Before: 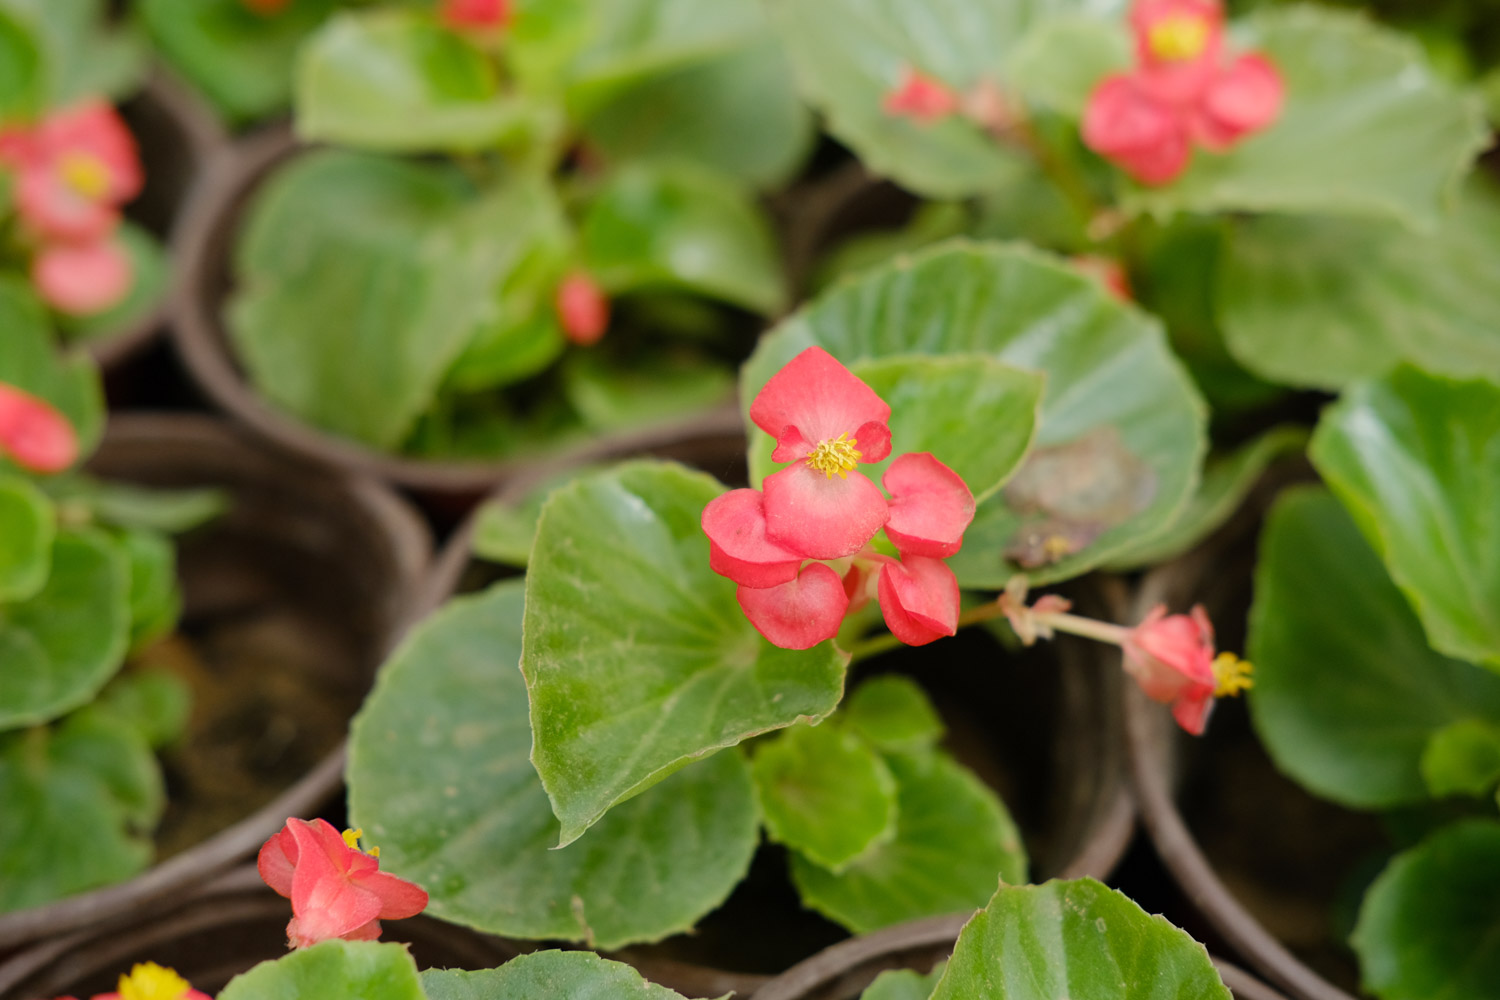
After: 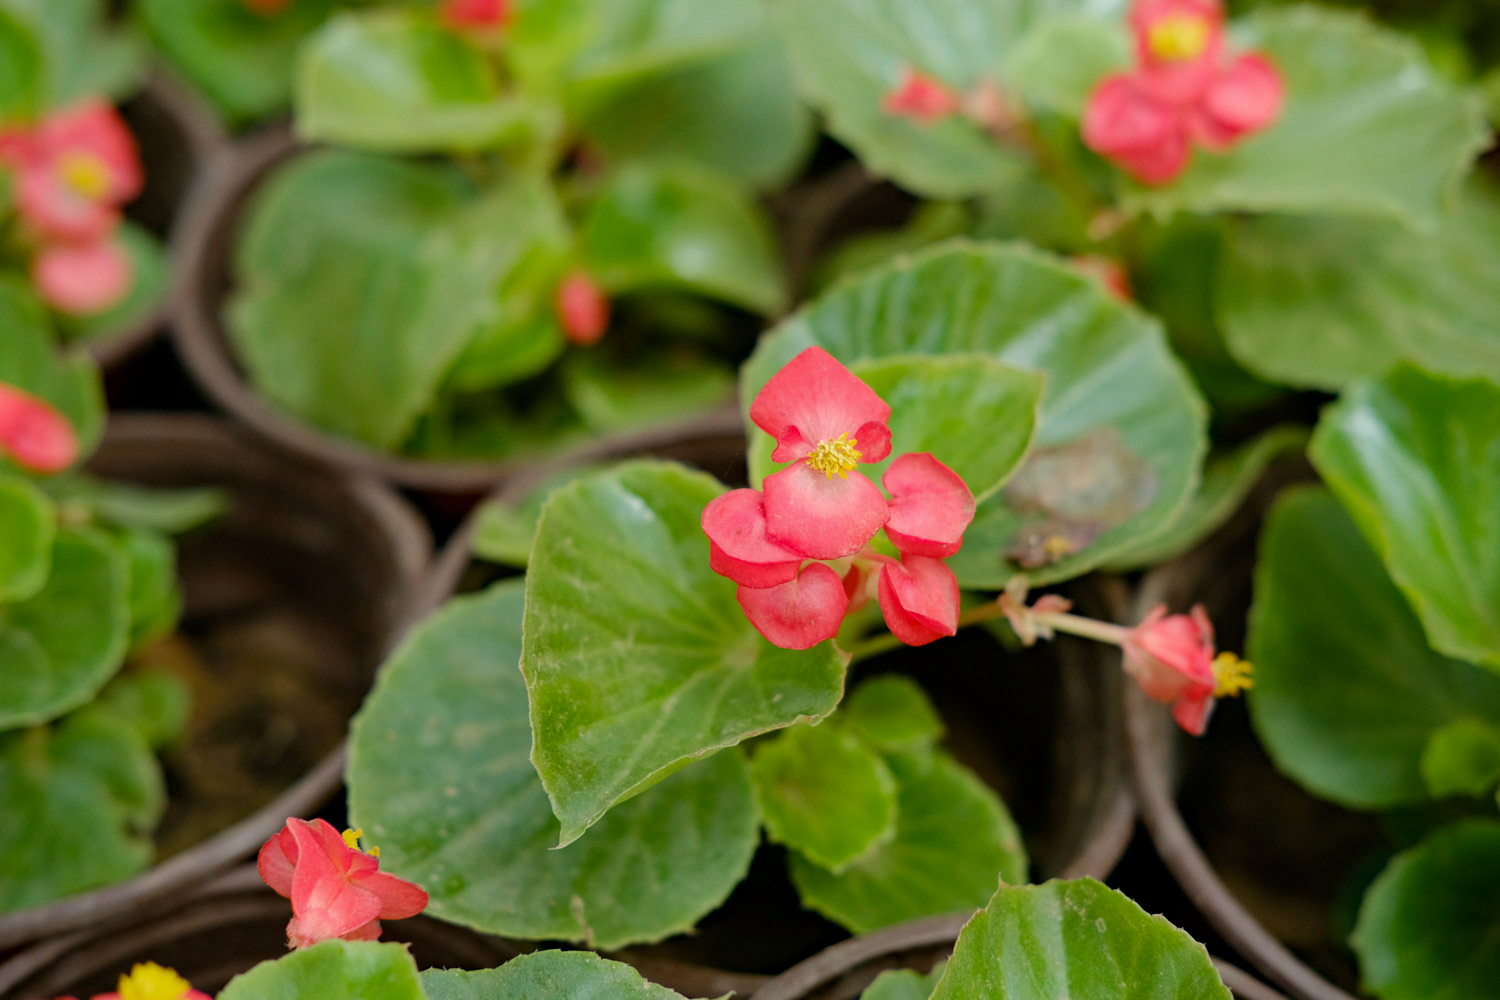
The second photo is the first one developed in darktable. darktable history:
haze removal: compatibility mode true, adaptive false
exposure: black level correction 0.001, exposure -0.122 EV, compensate highlight preservation false
